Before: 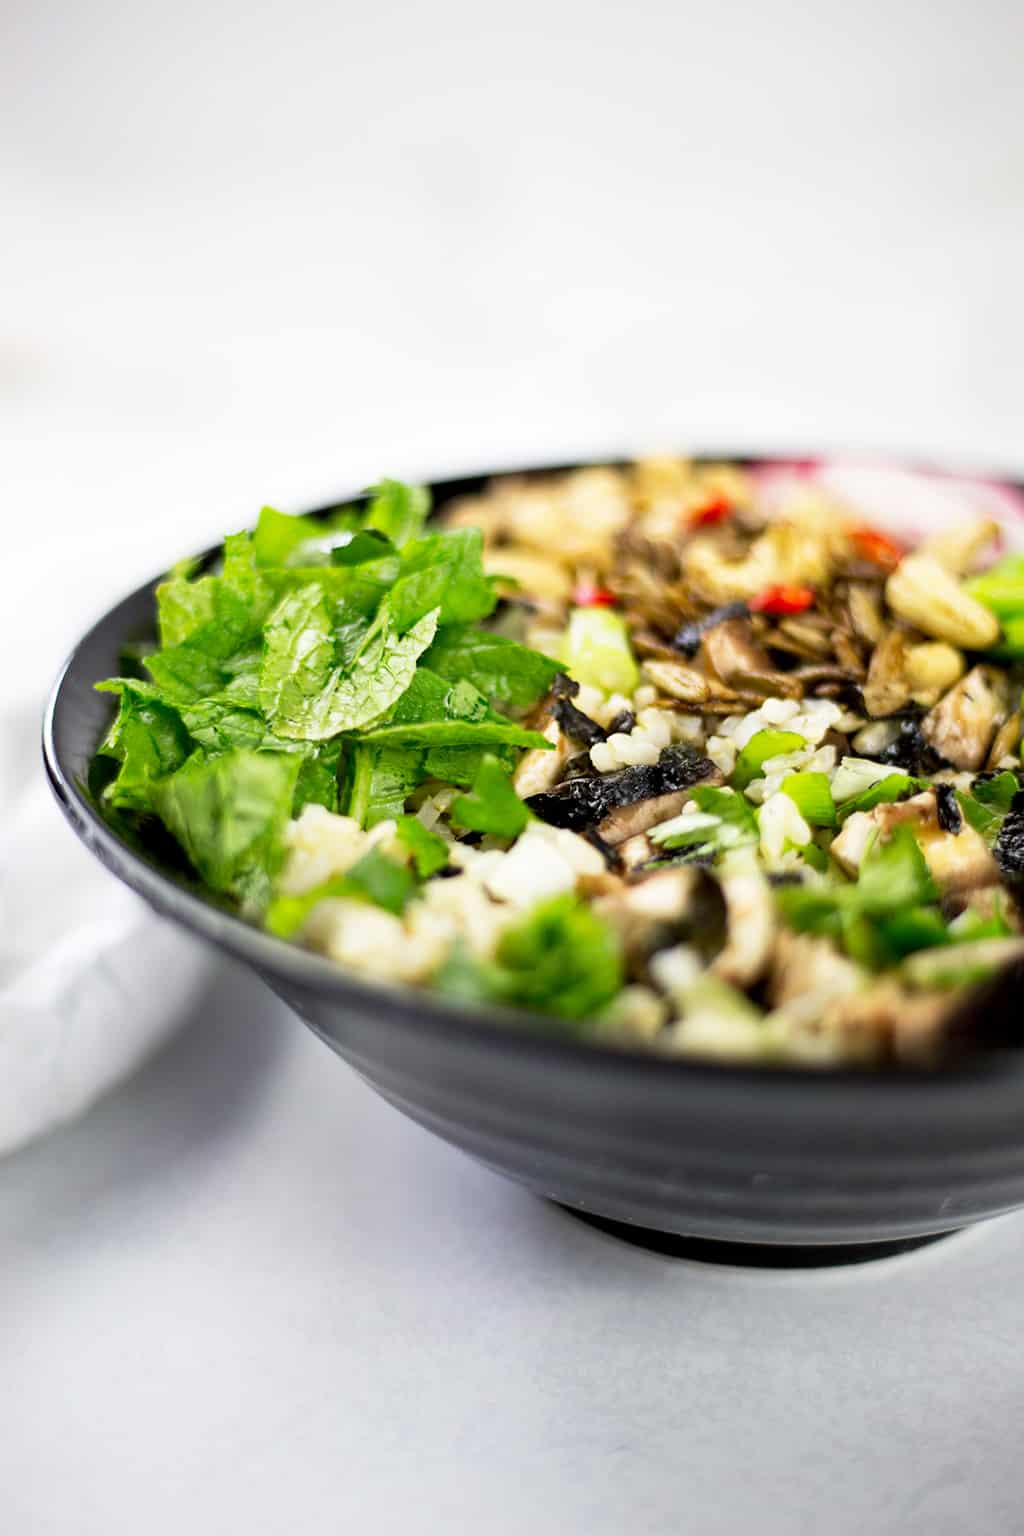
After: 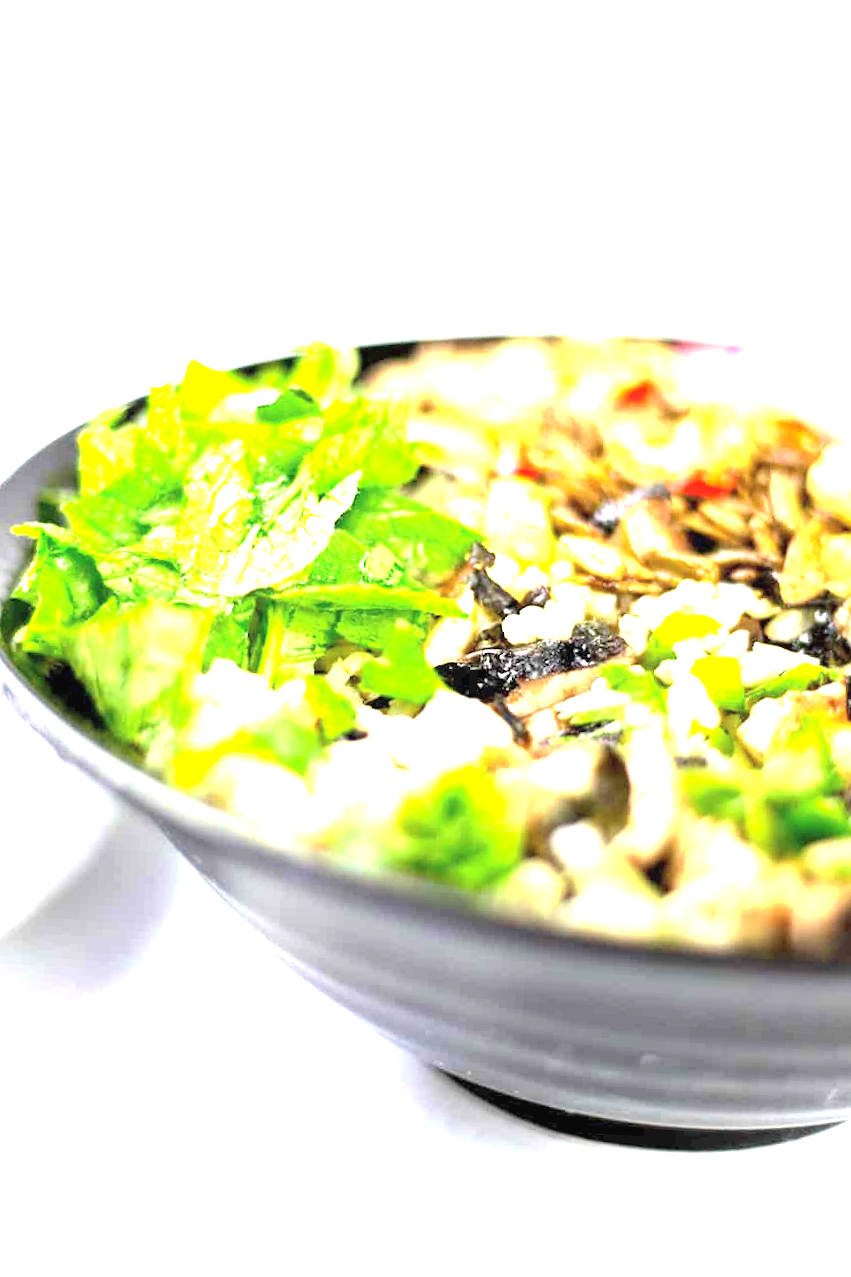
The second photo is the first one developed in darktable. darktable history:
crop and rotate: angle -3.27°, left 5.211%, top 5.211%, right 4.607%, bottom 4.607%
exposure: black level correction 0, exposure 2.138 EV, compensate exposure bias true, compensate highlight preservation false
contrast brightness saturation: brightness 0.13
